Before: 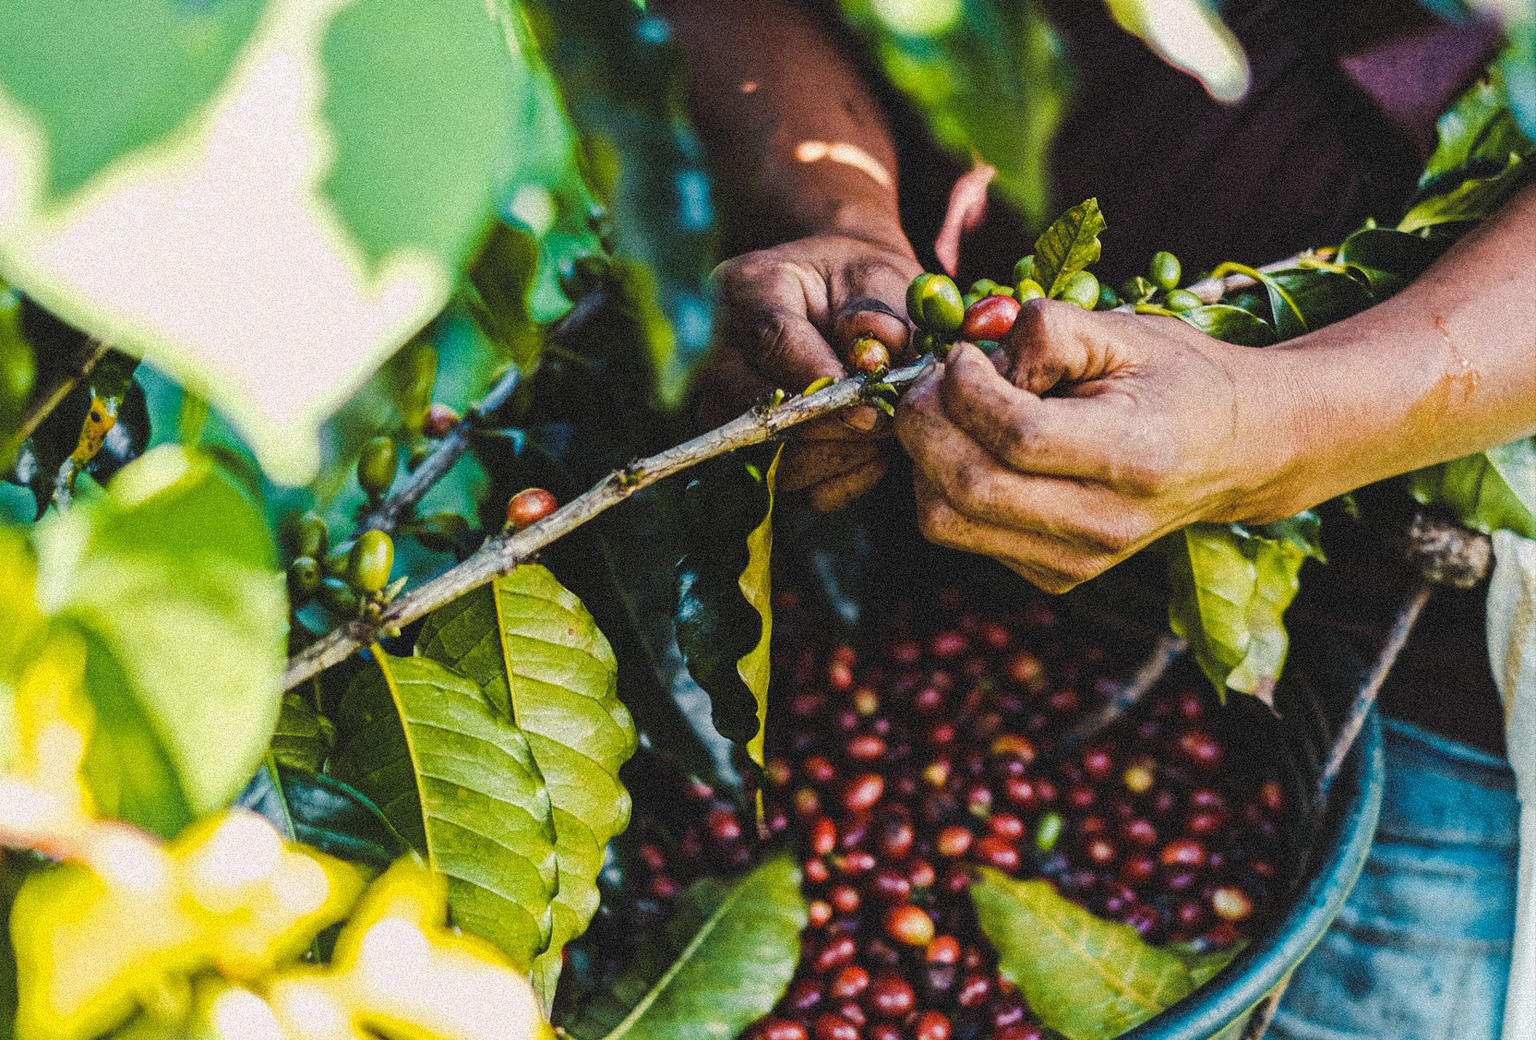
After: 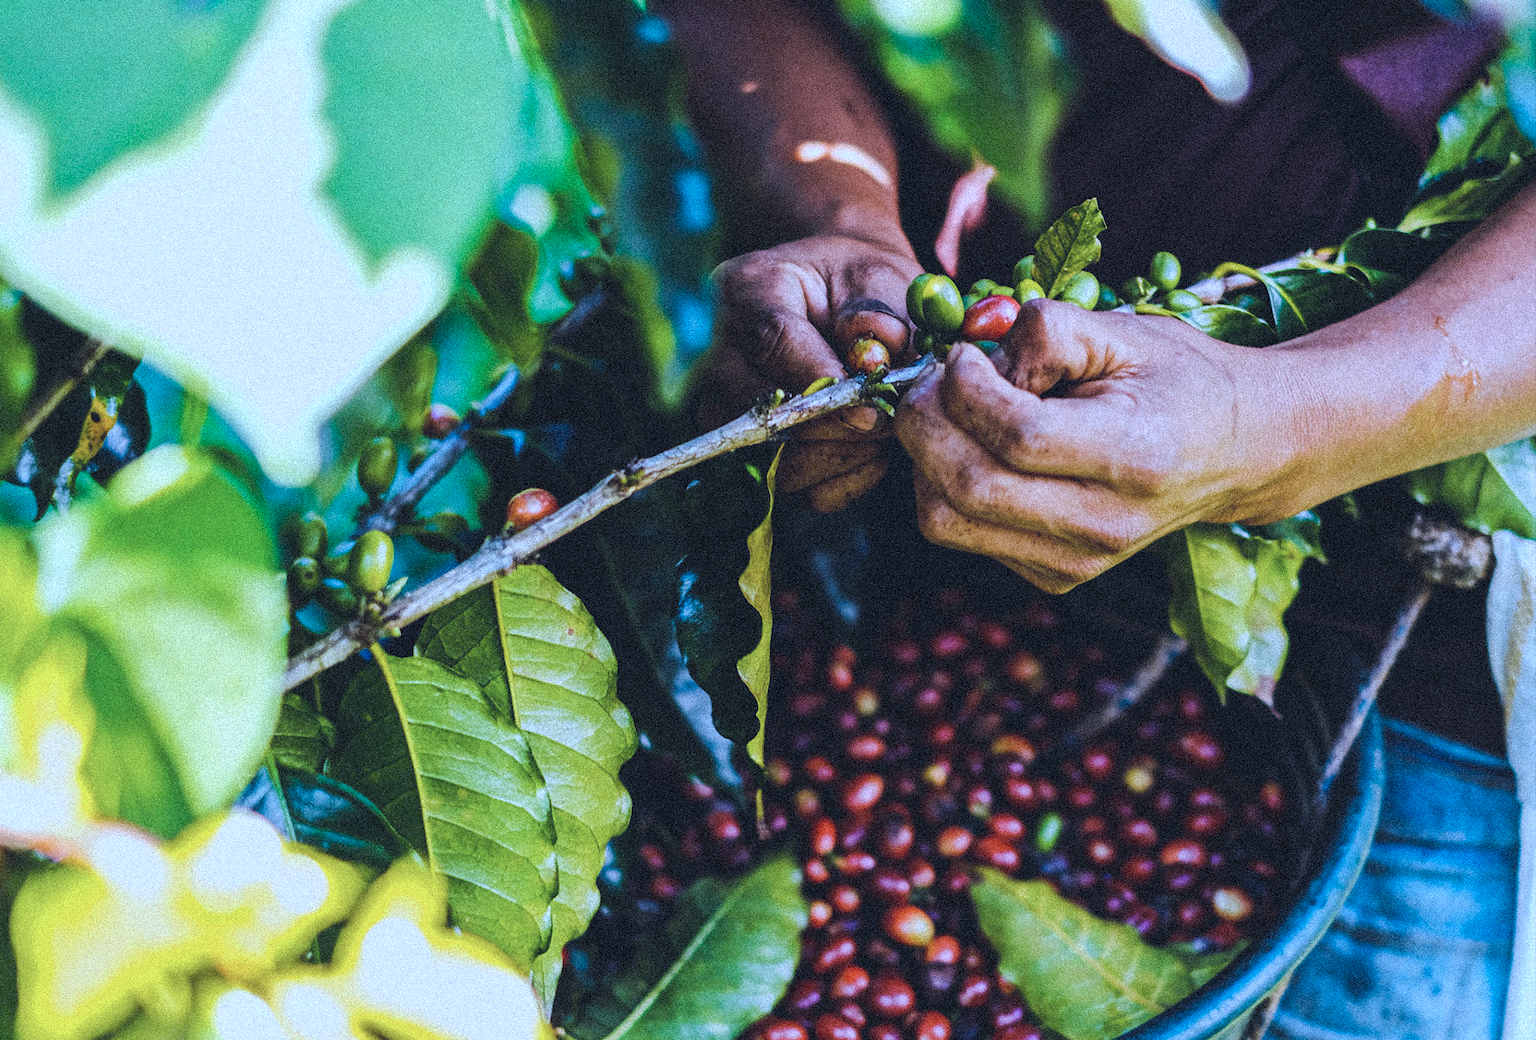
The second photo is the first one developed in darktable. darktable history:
color calibration: gray › normalize channels true, illuminant as shot in camera, adaptation linear Bradford (ICC v4), x 0.407, y 0.405, temperature 3546.22 K, gamut compression 0.011
